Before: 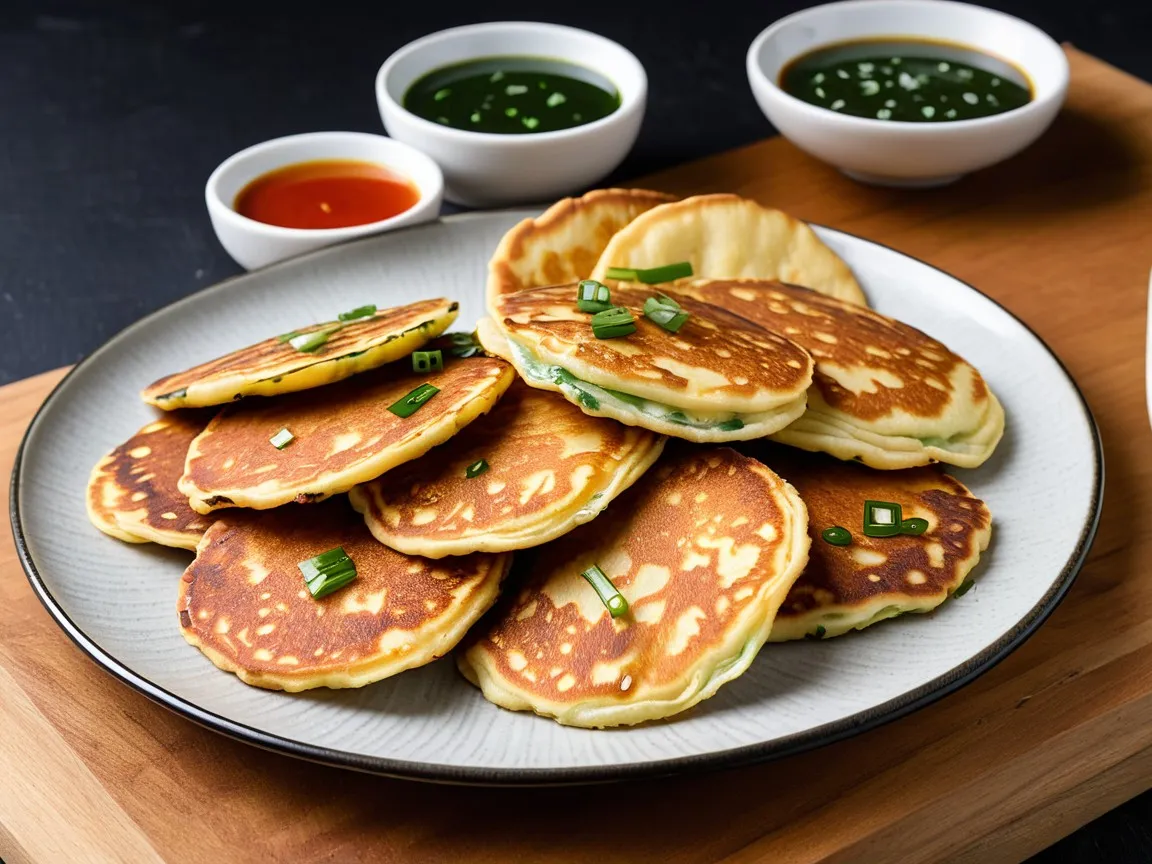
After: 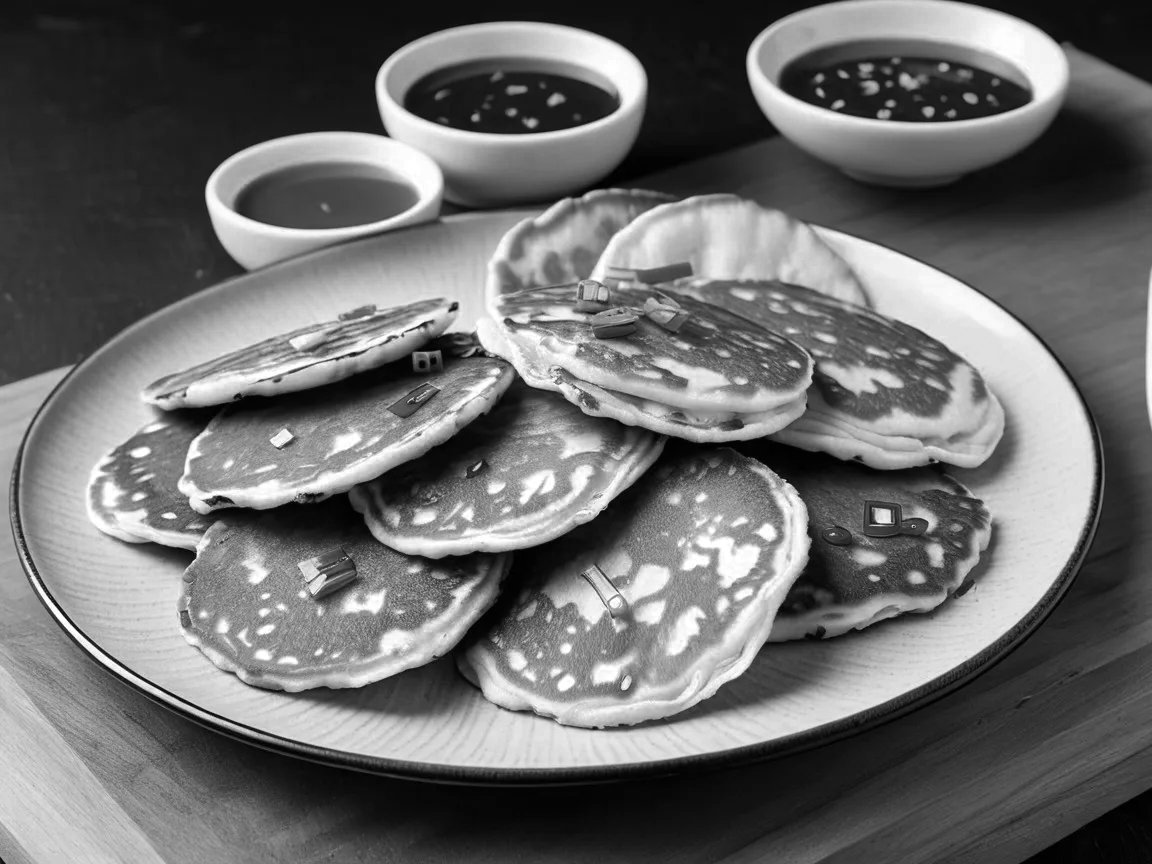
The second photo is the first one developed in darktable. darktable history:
color zones: curves: ch0 [(0.002, 0.593) (0.143, 0.417) (0.285, 0.541) (0.455, 0.289) (0.608, 0.327) (0.727, 0.283) (0.869, 0.571) (1, 0.603)]; ch1 [(0, 0) (0.143, 0) (0.286, 0) (0.429, 0) (0.571, 0) (0.714, 0) (0.857, 0)]
tone equalizer: edges refinement/feathering 500, mask exposure compensation -1.57 EV, preserve details no
